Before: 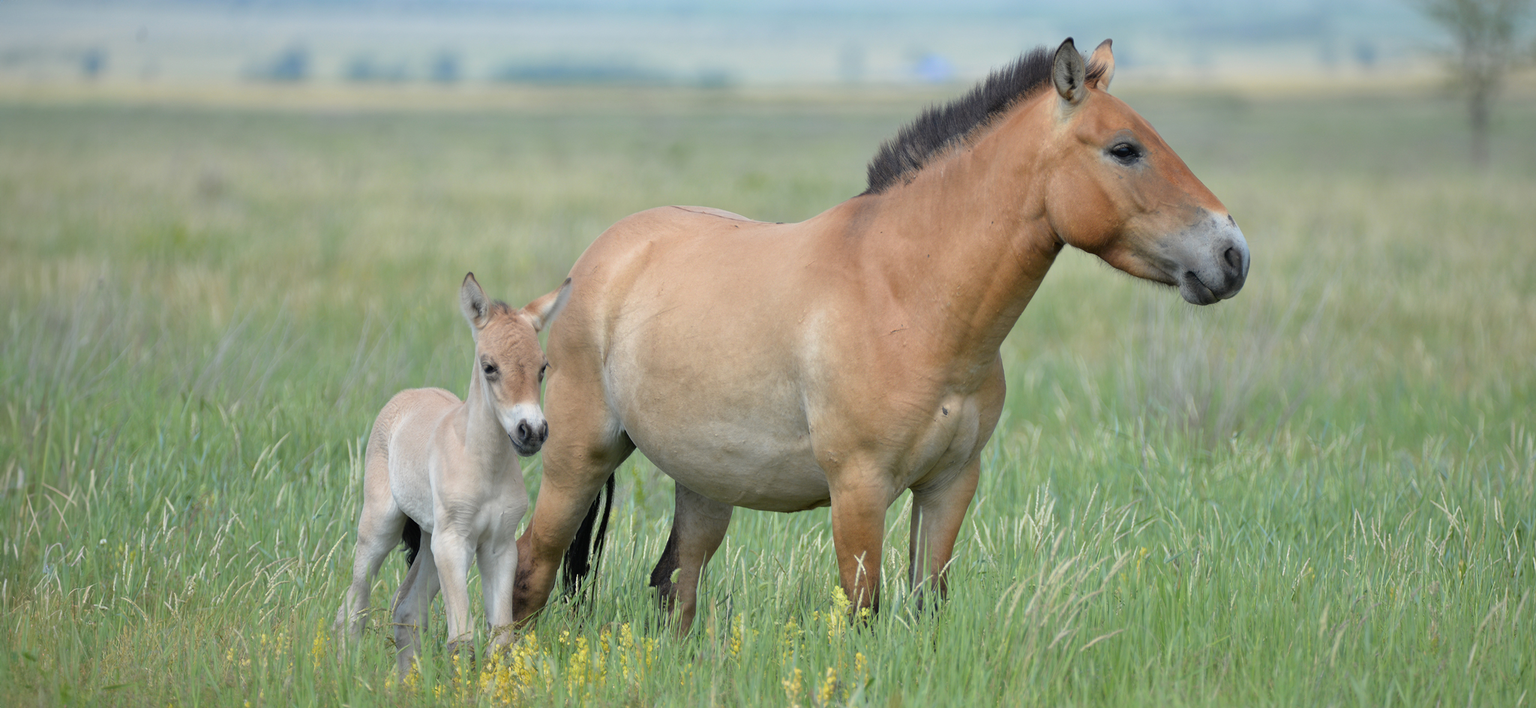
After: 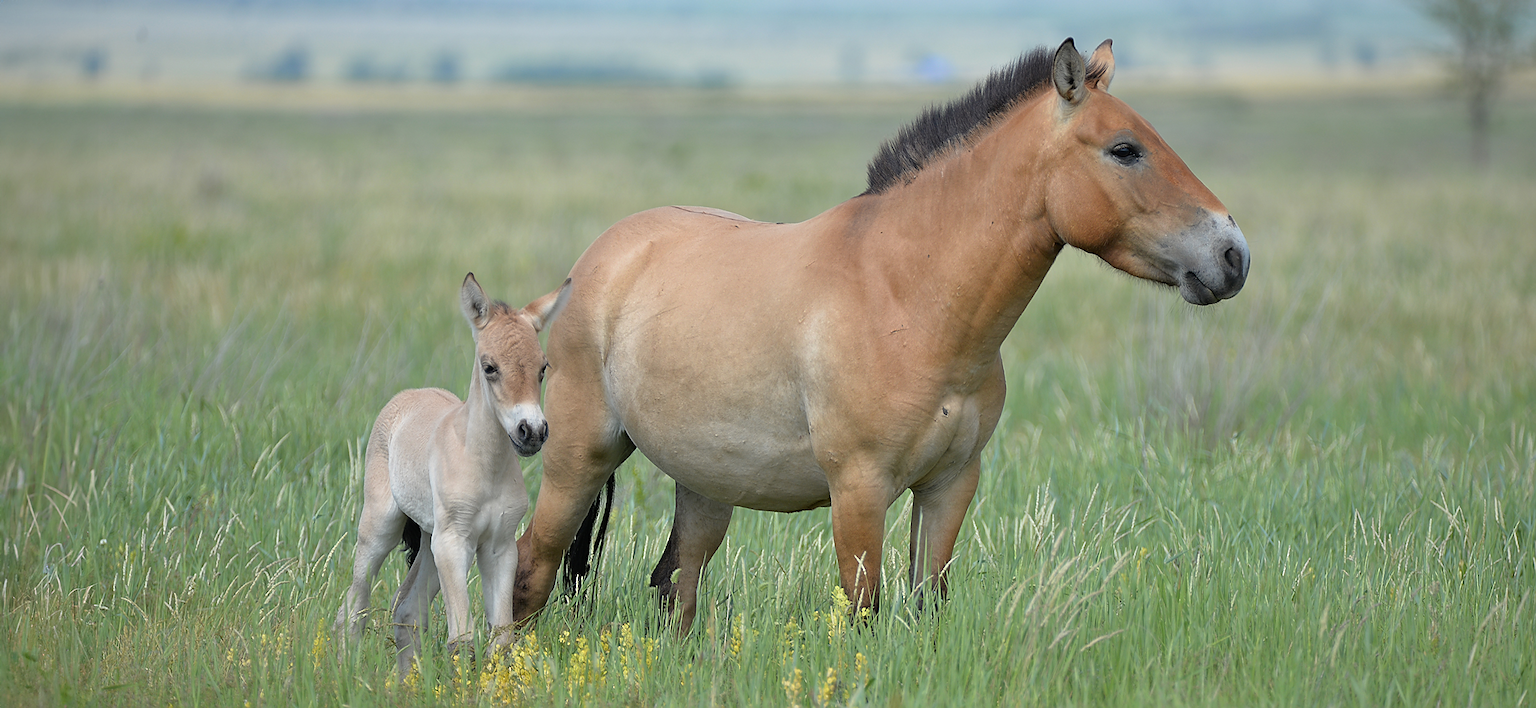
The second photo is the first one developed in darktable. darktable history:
base curve: curves: ch0 [(0, 0) (0.303, 0.277) (1, 1)]
sharpen: radius 1.375, amount 1.259, threshold 0.676
